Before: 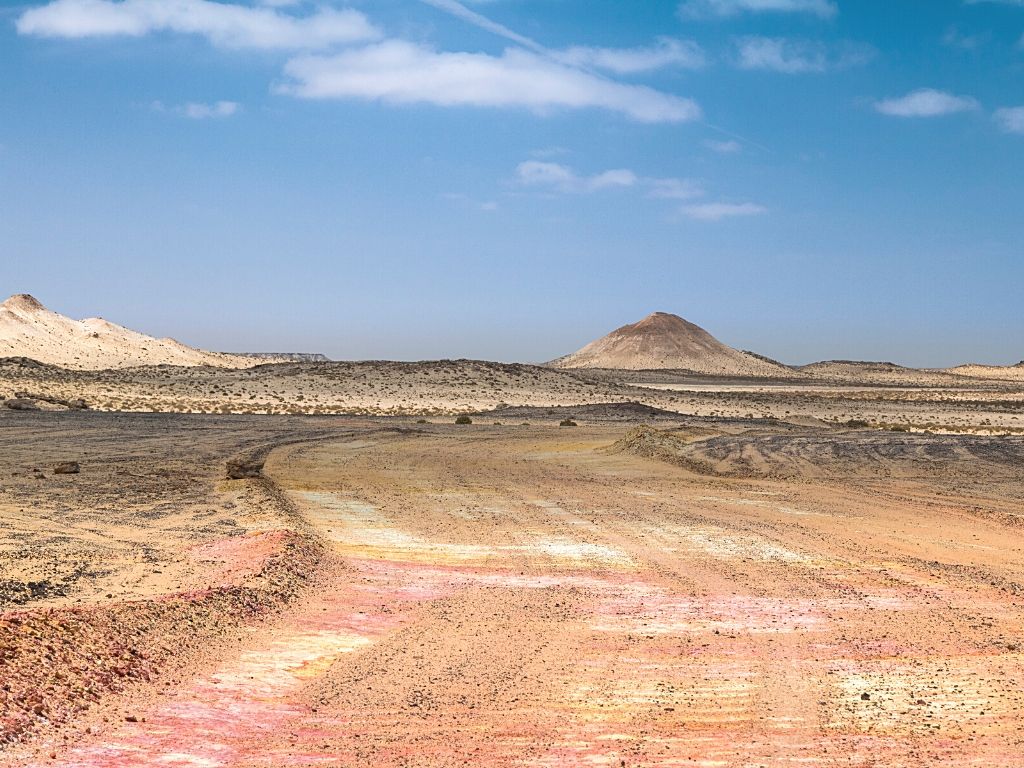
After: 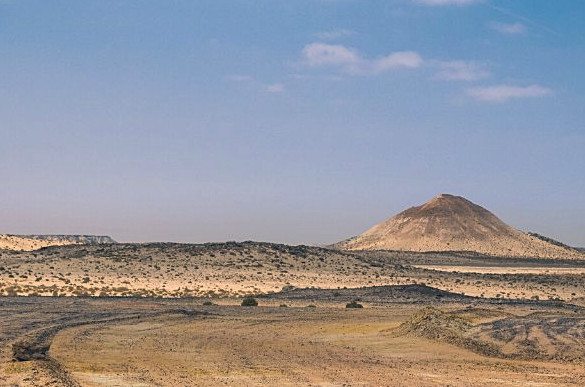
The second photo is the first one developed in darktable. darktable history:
shadows and highlights: highlights color adjustment 0%, low approximation 0.01, soften with gaussian
color correction: highlights a* 10.32, highlights b* 14.66, shadows a* -9.59, shadows b* -15.02
exposure: exposure -0.064 EV, compensate highlight preservation false
crop: left 20.932%, top 15.471%, right 21.848%, bottom 34.081%
